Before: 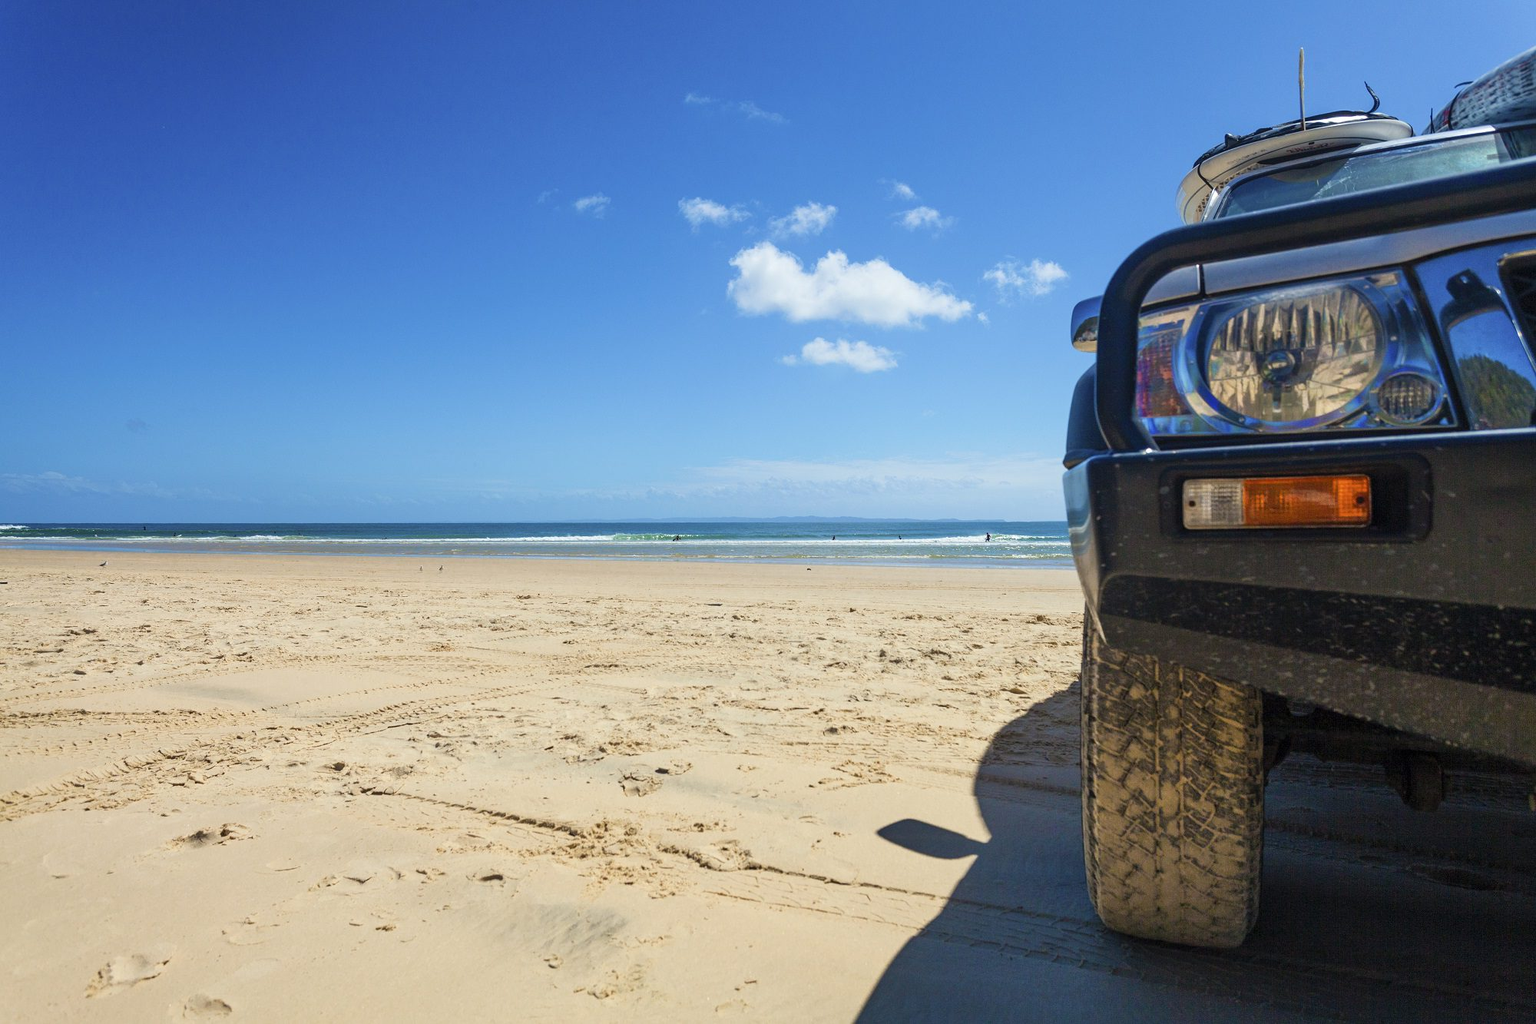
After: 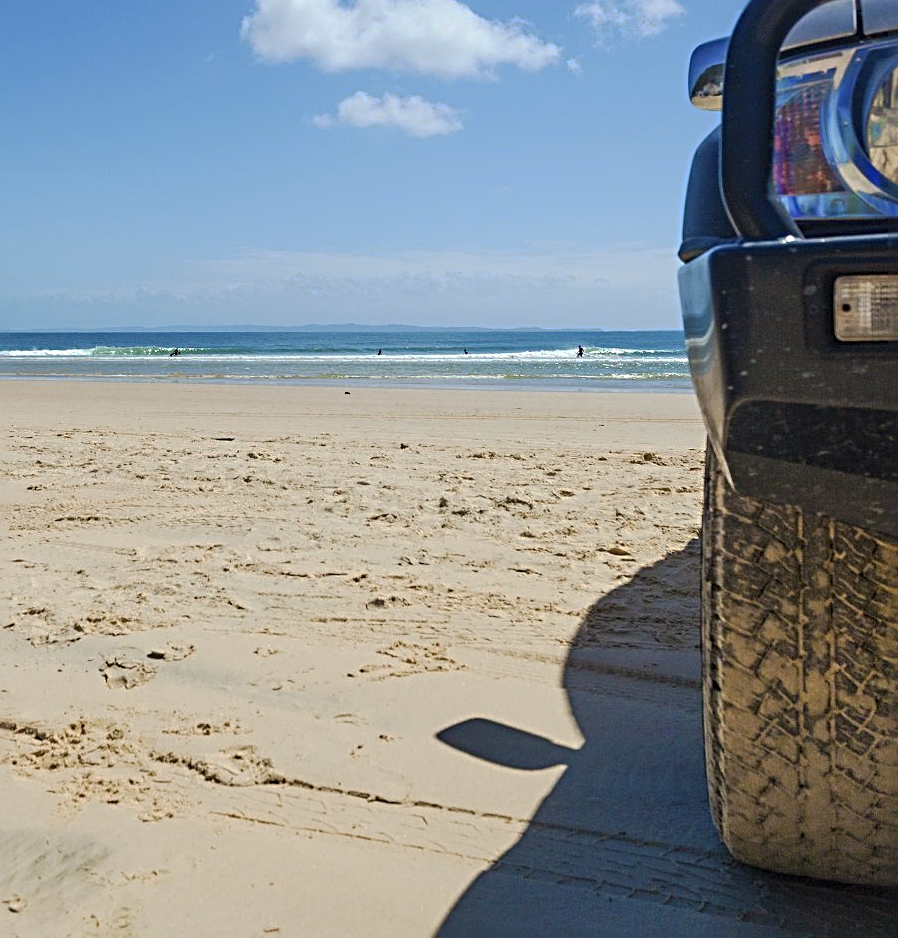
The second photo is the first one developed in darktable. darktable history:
sharpen: radius 3.96
color correction: highlights a* 0.079, highlights b* -0.817
tone curve: curves: ch0 [(0, 0) (0.003, 0.003) (0.011, 0.011) (0.025, 0.025) (0.044, 0.044) (0.069, 0.068) (0.1, 0.098) (0.136, 0.134) (0.177, 0.175) (0.224, 0.221) (0.277, 0.273) (0.335, 0.33) (0.399, 0.393) (0.468, 0.461) (0.543, 0.534) (0.623, 0.614) (0.709, 0.69) (0.801, 0.752) (0.898, 0.835) (1, 1)], preserve colors none
crop: left 35.308%, top 26.171%, right 19.756%, bottom 3.45%
